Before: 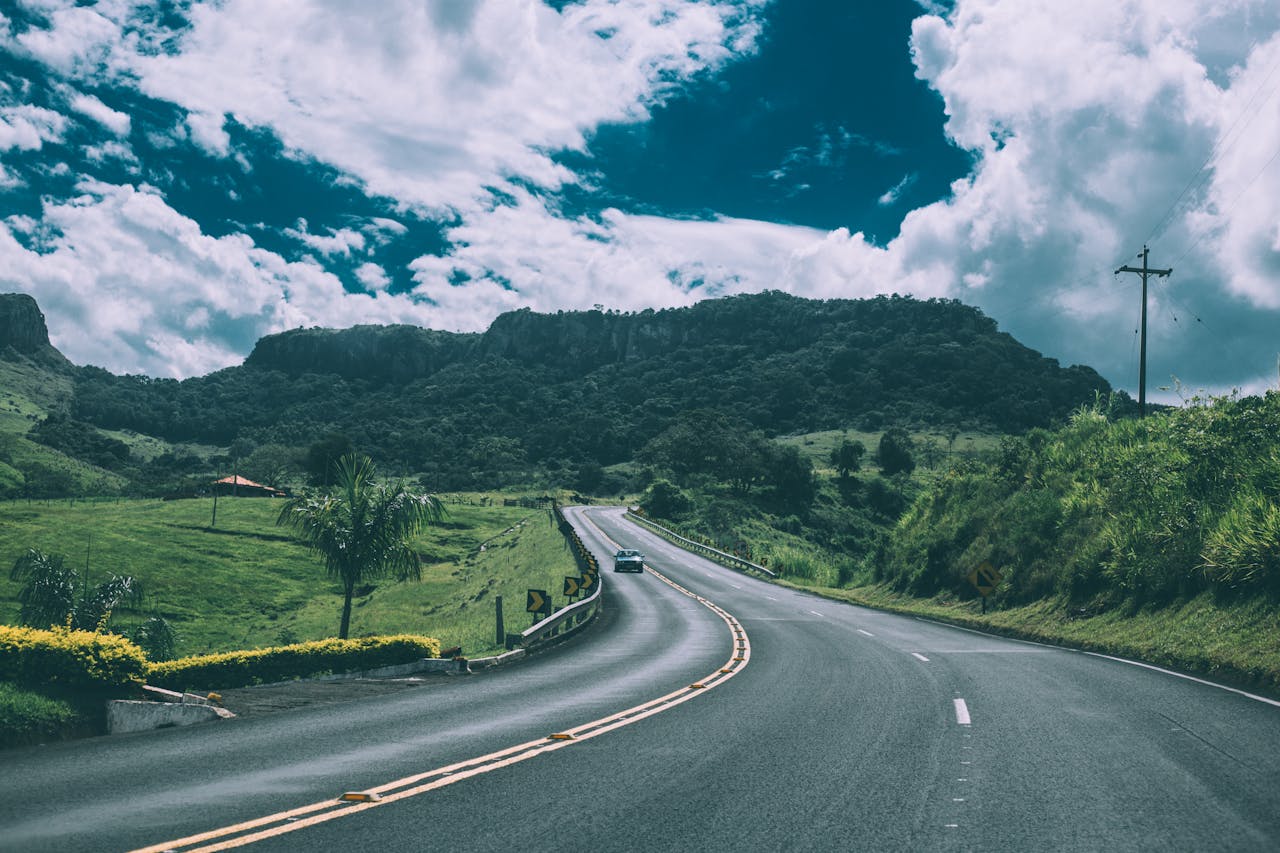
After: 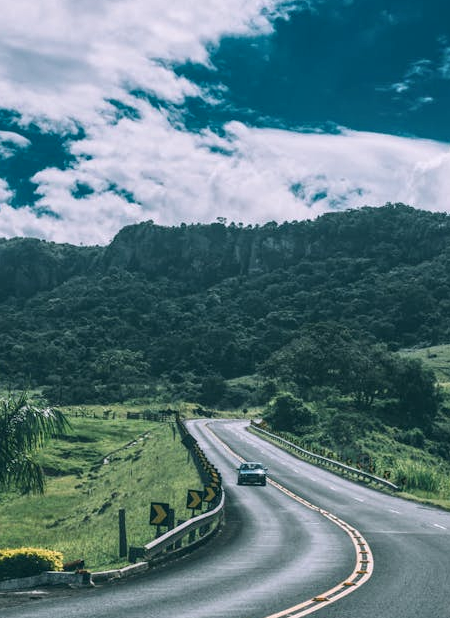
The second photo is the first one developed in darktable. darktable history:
local contrast: detail 130%
crop and rotate: left 29.476%, top 10.214%, right 35.32%, bottom 17.333%
